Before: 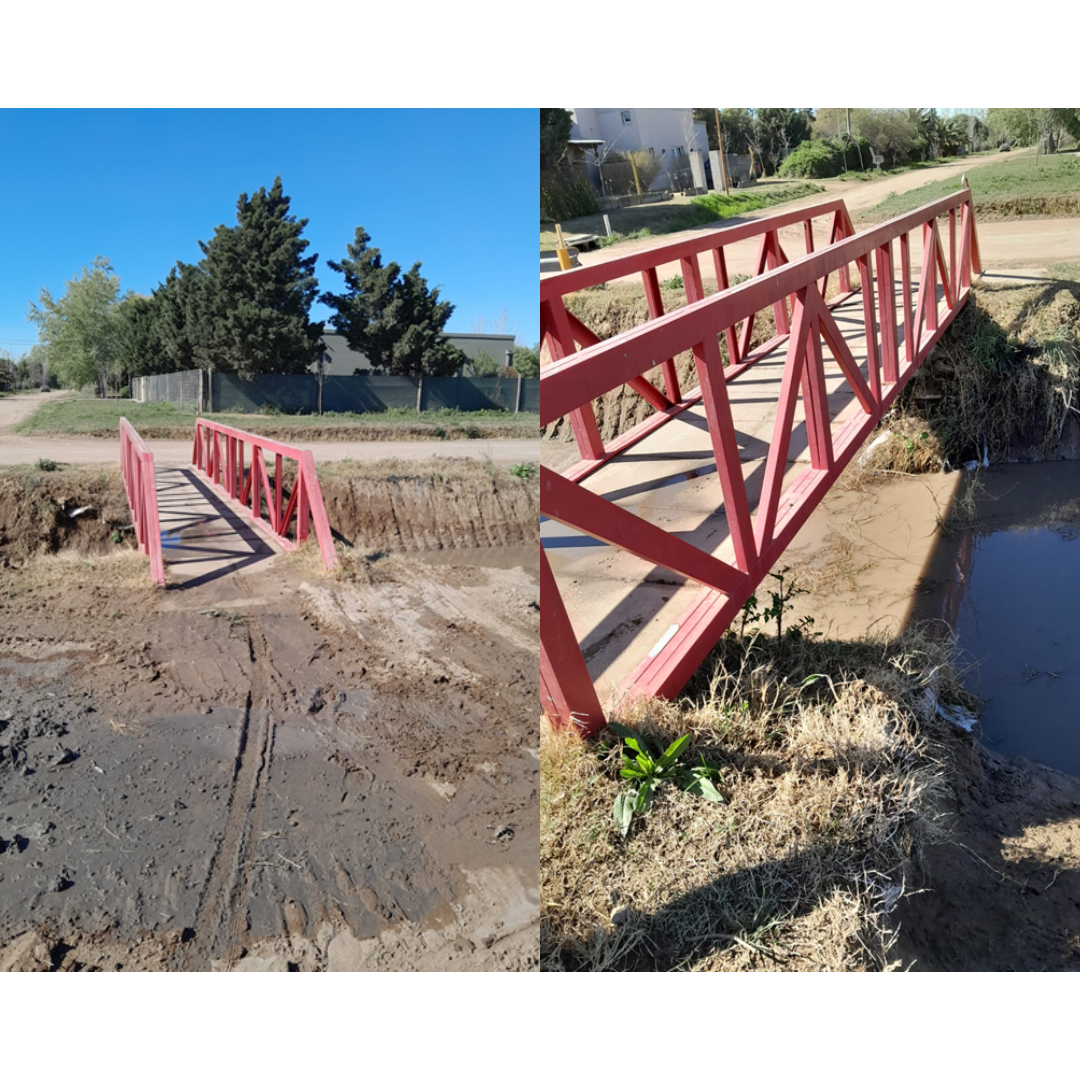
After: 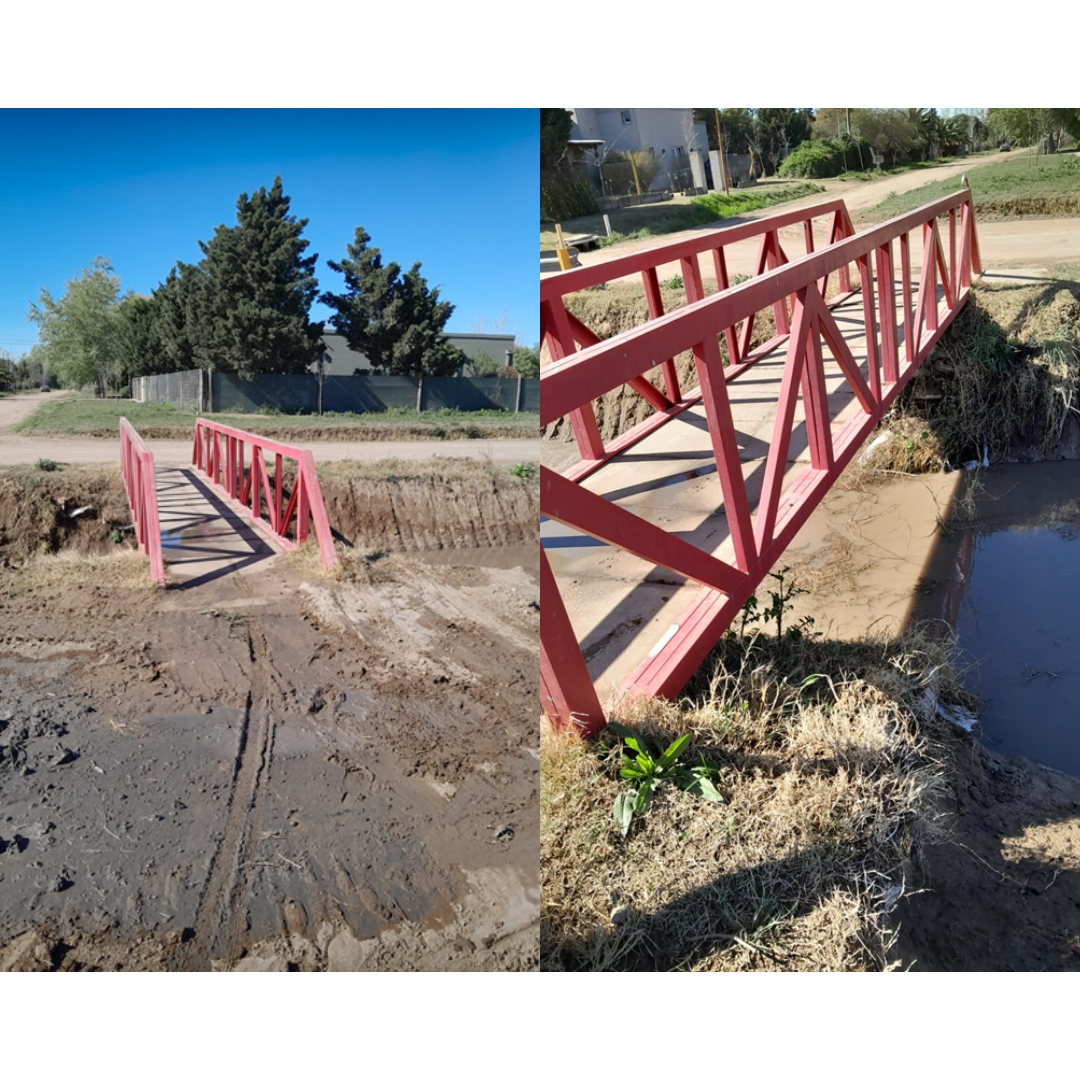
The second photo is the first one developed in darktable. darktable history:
shadows and highlights: shadows 30.62, highlights -62.83, soften with gaussian
